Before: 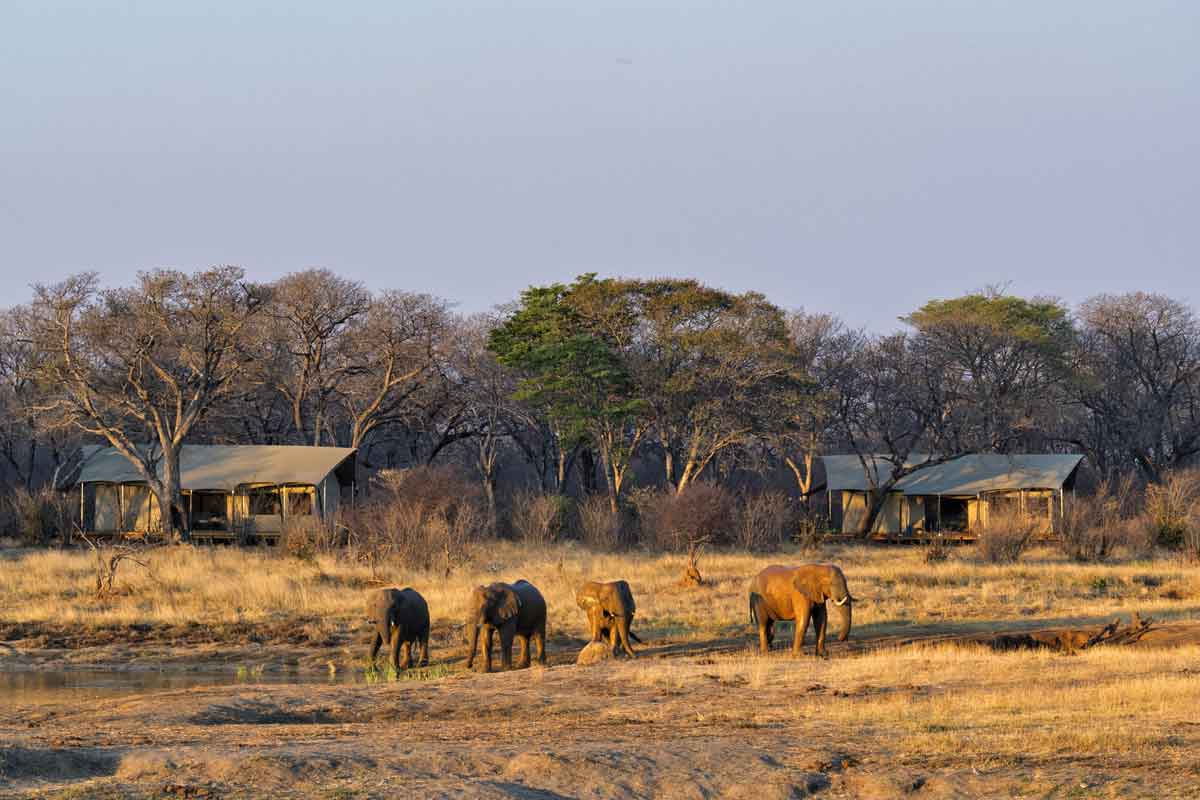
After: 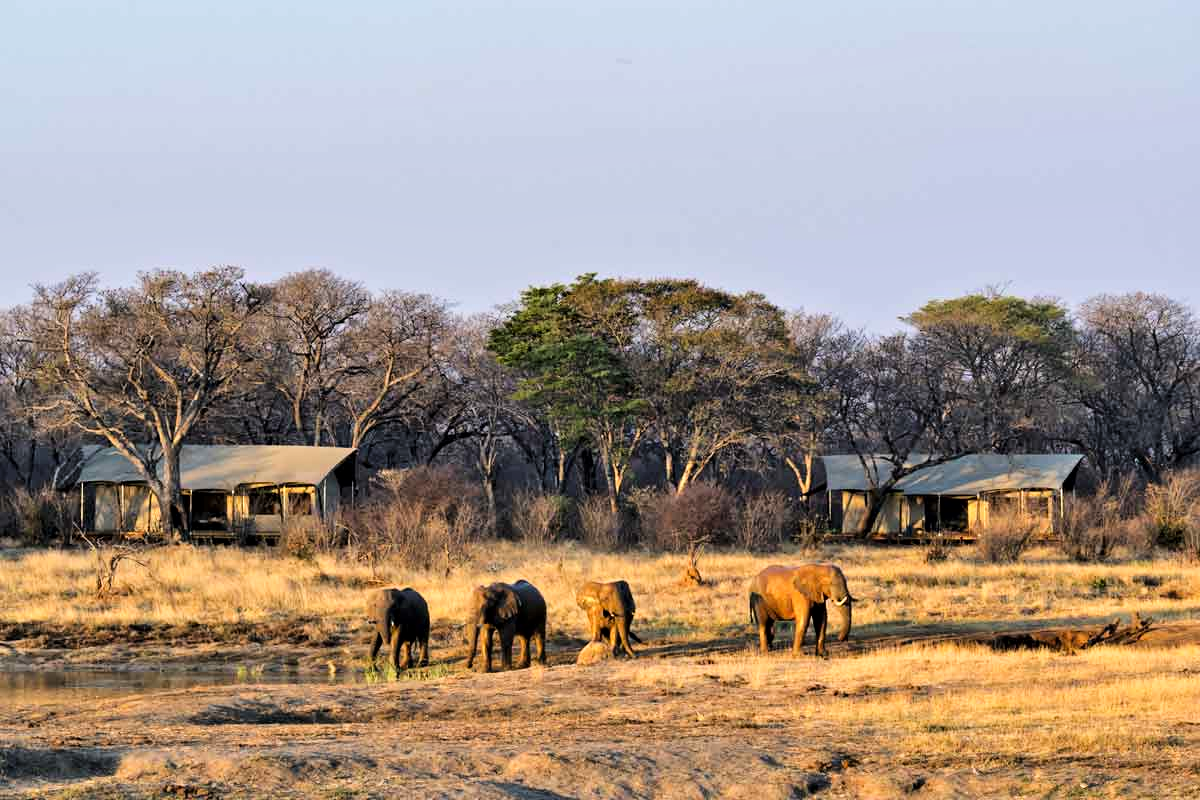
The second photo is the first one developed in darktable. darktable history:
tone curve: curves: ch0 [(0, 0) (0.004, 0.001) (0.133, 0.112) (0.325, 0.362) (0.832, 0.893) (1, 1)], color space Lab, linked channels
contrast equalizer: octaves 7, y [[0.524, 0.538, 0.547, 0.548, 0.538, 0.524], [0.5 ×6], [0.5 ×6], [0 ×6], [0 ×6]]
